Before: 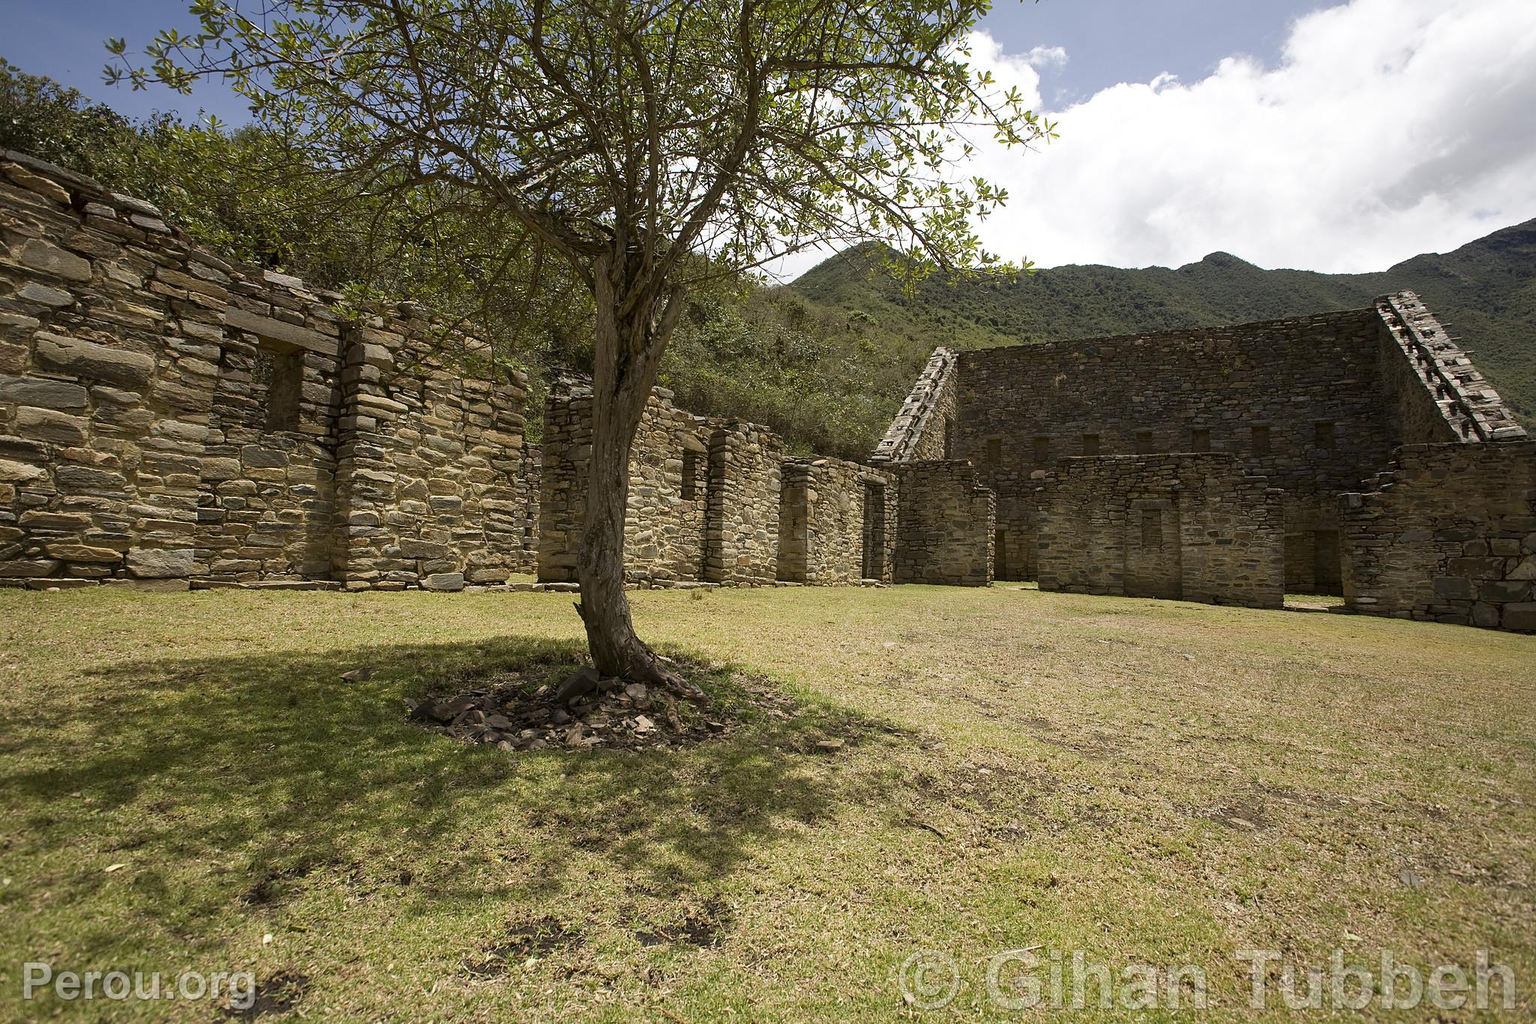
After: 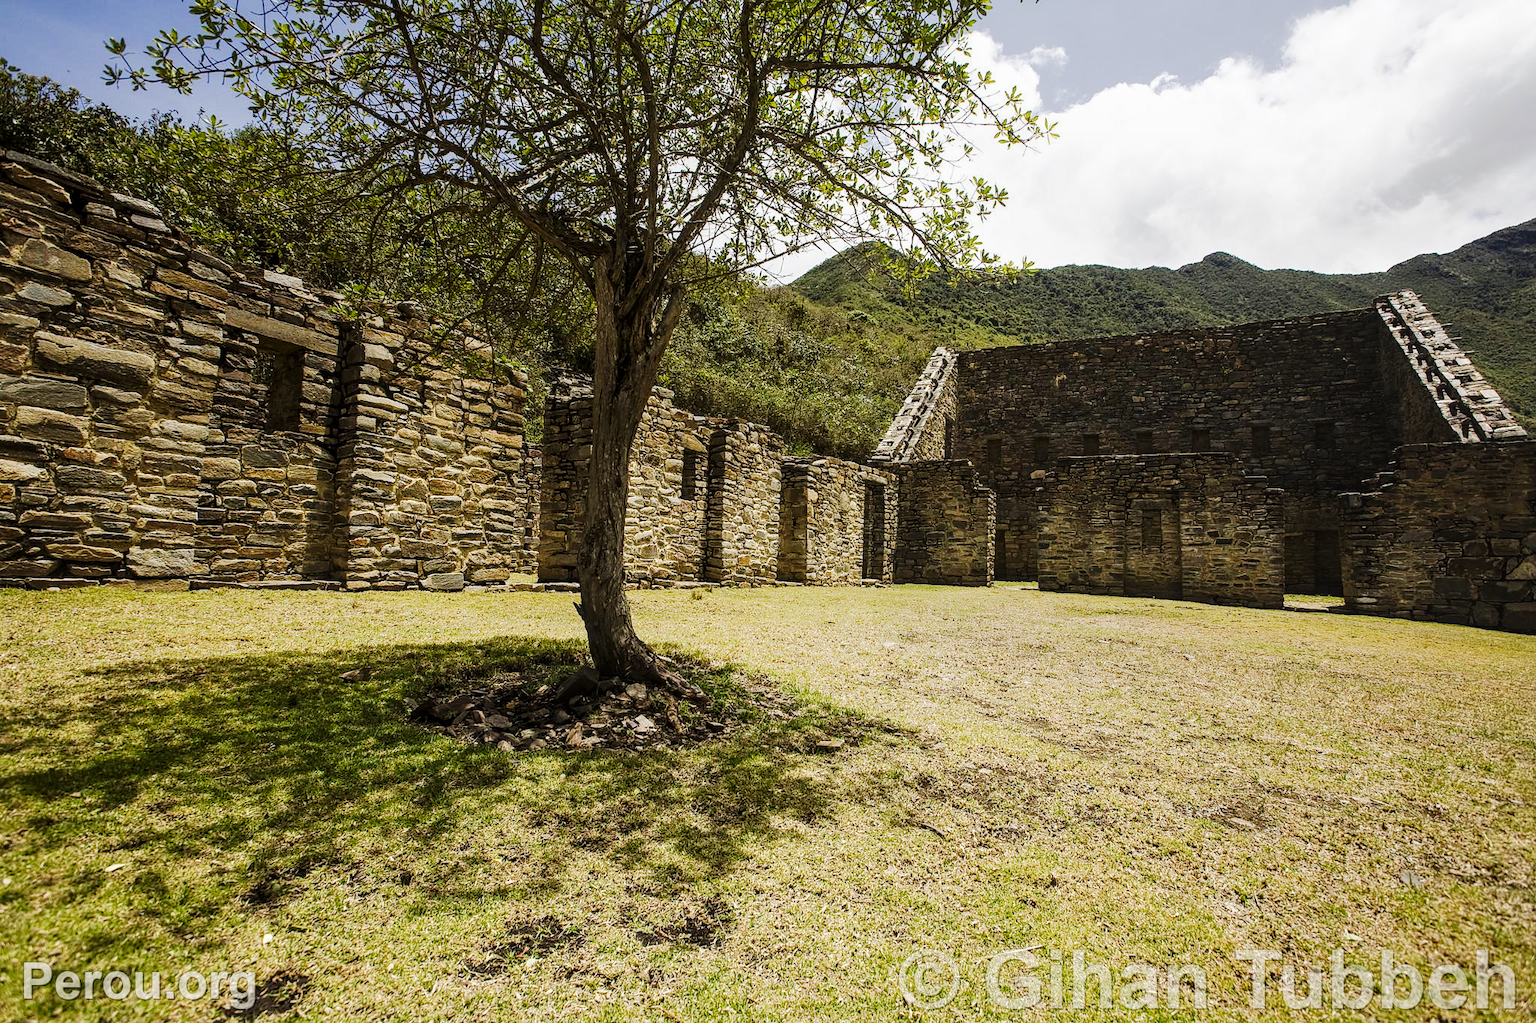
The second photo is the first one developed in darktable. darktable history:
local contrast: on, module defaults
tone curve: curves: ch0 [(0, 0) (0.003, 0.017) (0.011, 0.017) (0.025, 0.017) (0.044, 0.019) (0.069, 0.03) (0.1, 0.046) (0.136, 0.066) (0.177, 0.104) (0.224, 0.151) (0.277, 0.231) (0.335, 0.321) (0.399, 0.454) (0.468, 0.567) (0.543, 0.674) (0.623, 0.763) (0.709, 0.82) (0.801, 0.872) (0.898, 0.934) (1, 1)], preserve colors none
